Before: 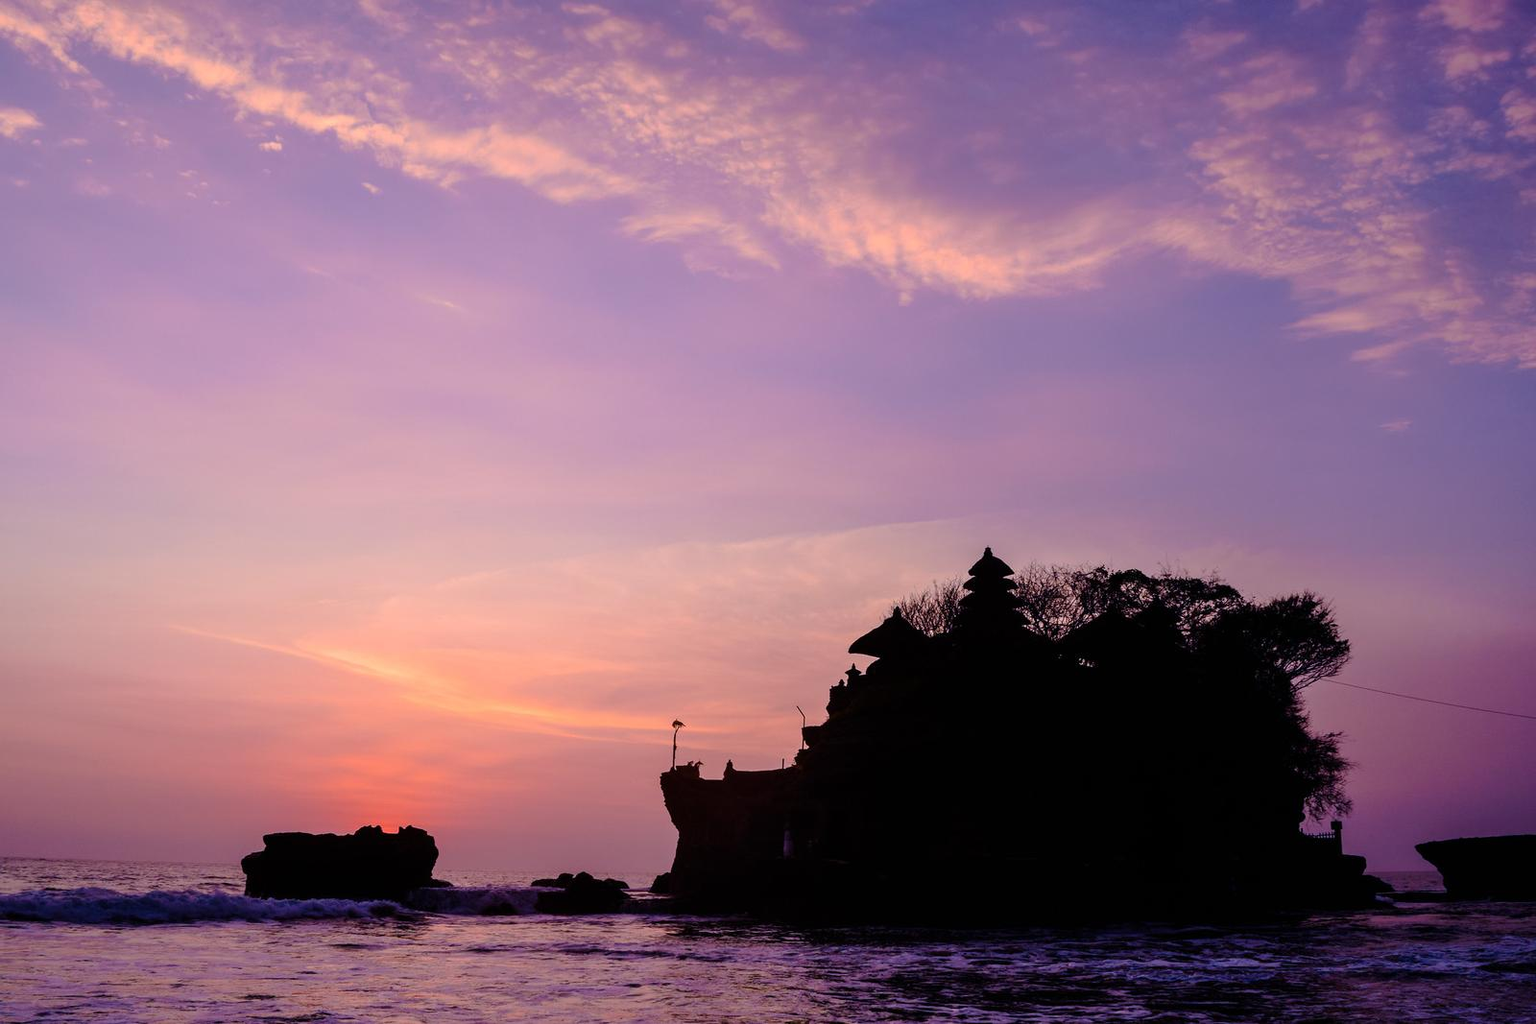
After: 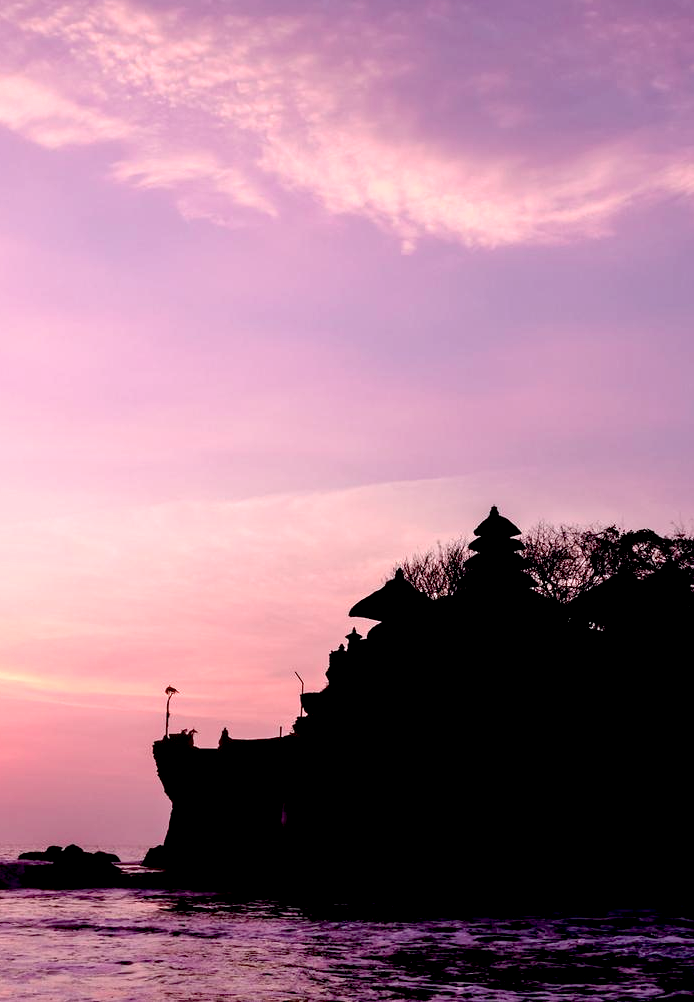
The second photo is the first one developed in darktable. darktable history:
crop: left 33.452%, top 6.025%, right 23.155%
color contrast: blue-yellow contrast 0.62
exposure: black level correction 0.012, exposure 0.7 EV, compensate exposure bias true, compensate highlight preservation false
